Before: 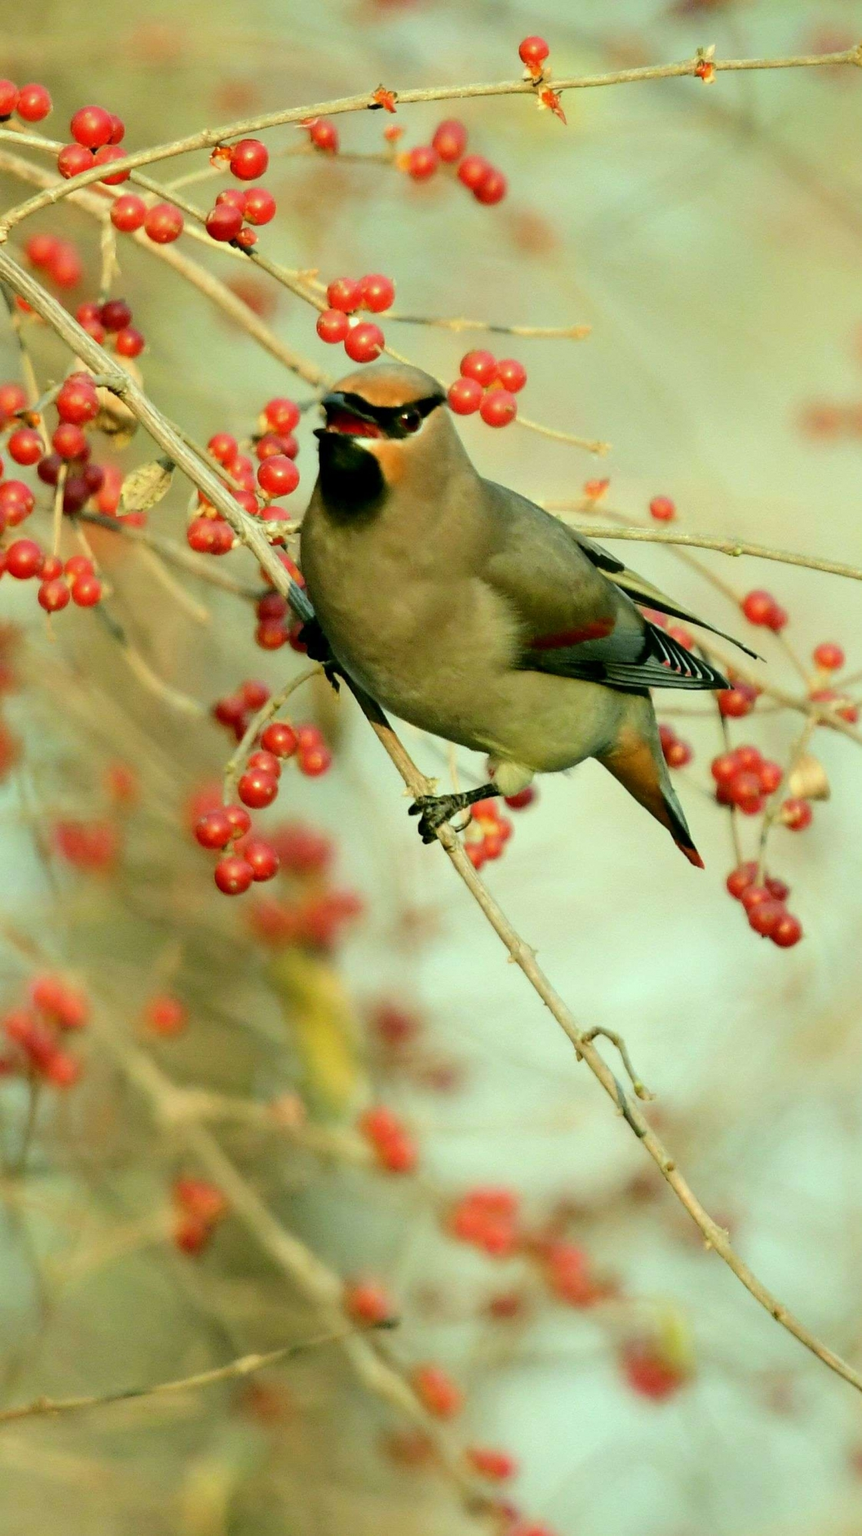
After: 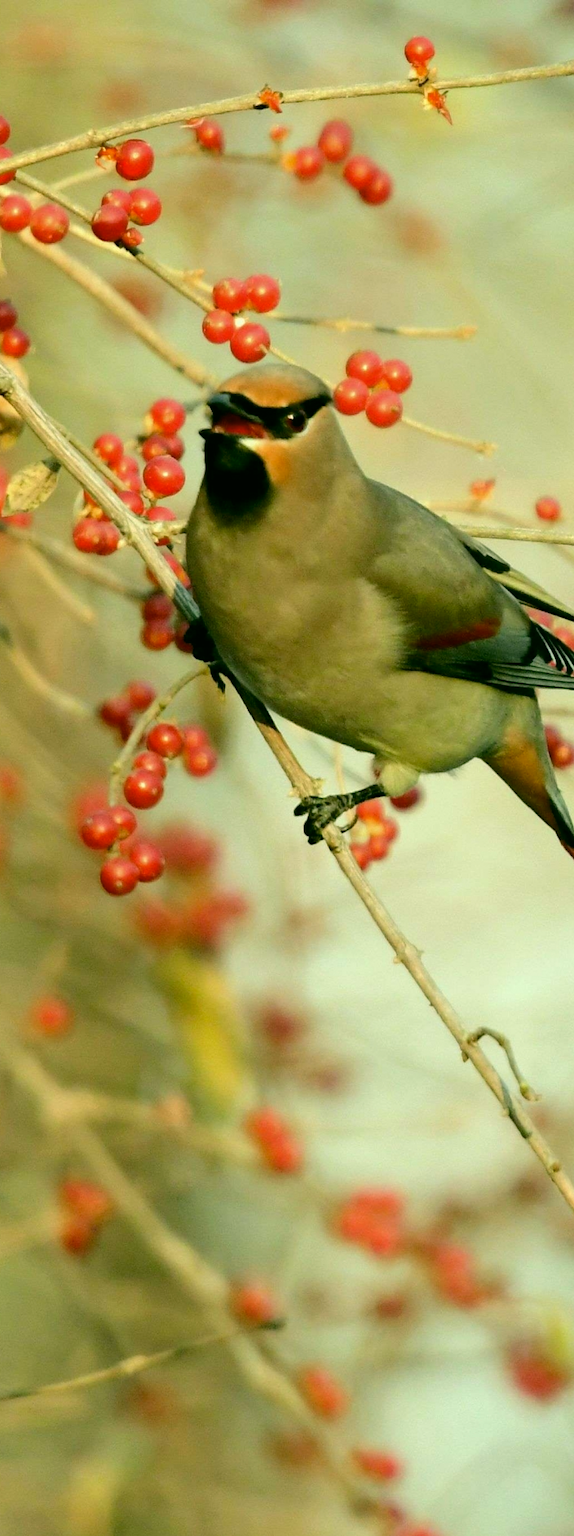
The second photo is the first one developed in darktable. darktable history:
exposure: compensate highlight preservation false
crop and rotate: left 13.344%, right 19.962%
color correction: highlights a* 4.4, highlights b* 4.98, shadows a* -7.09, shadows b* 4.75
